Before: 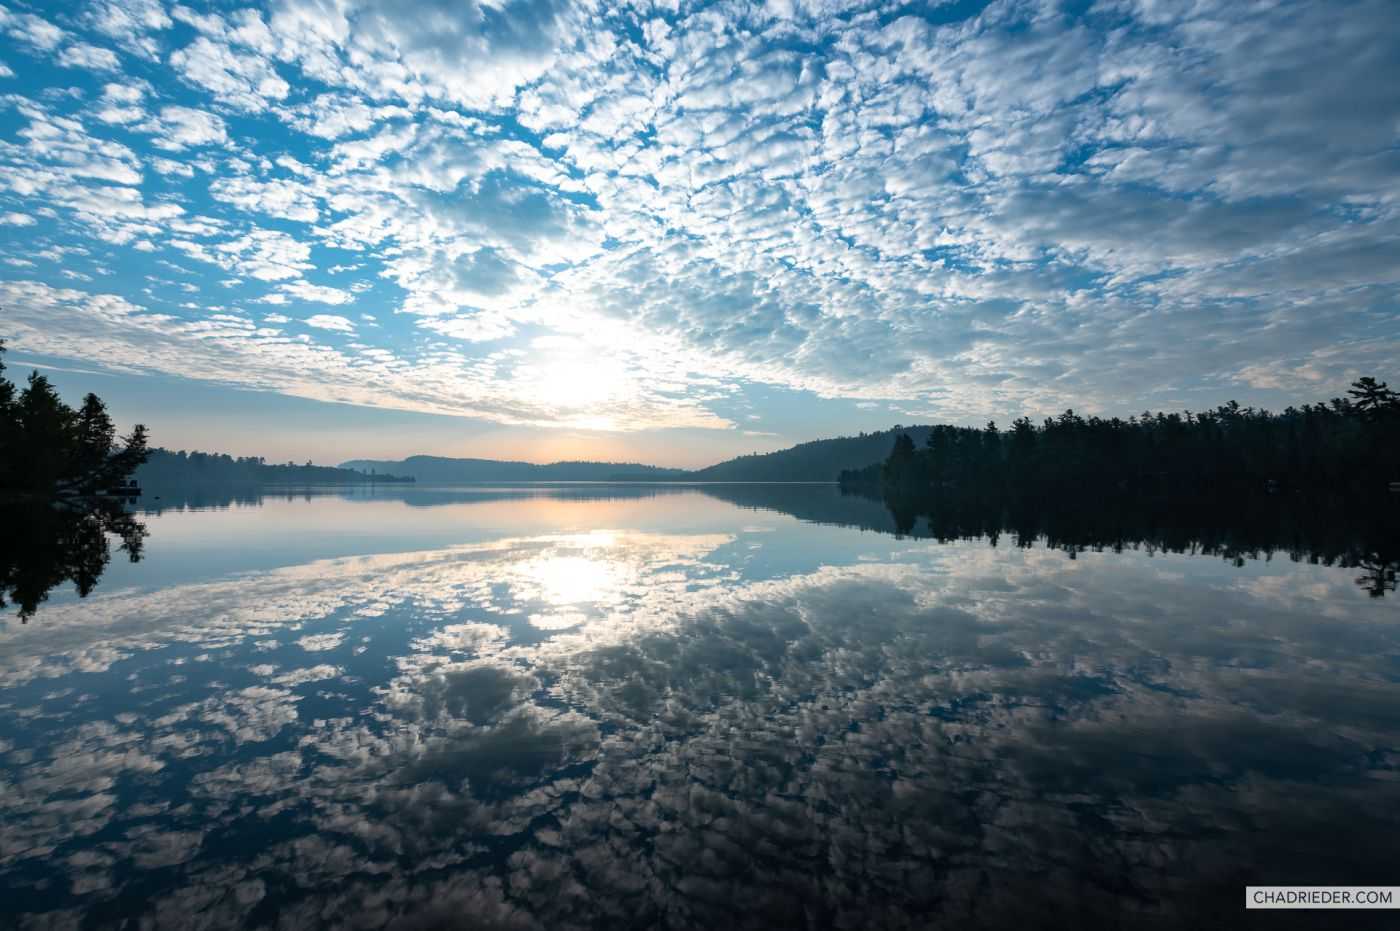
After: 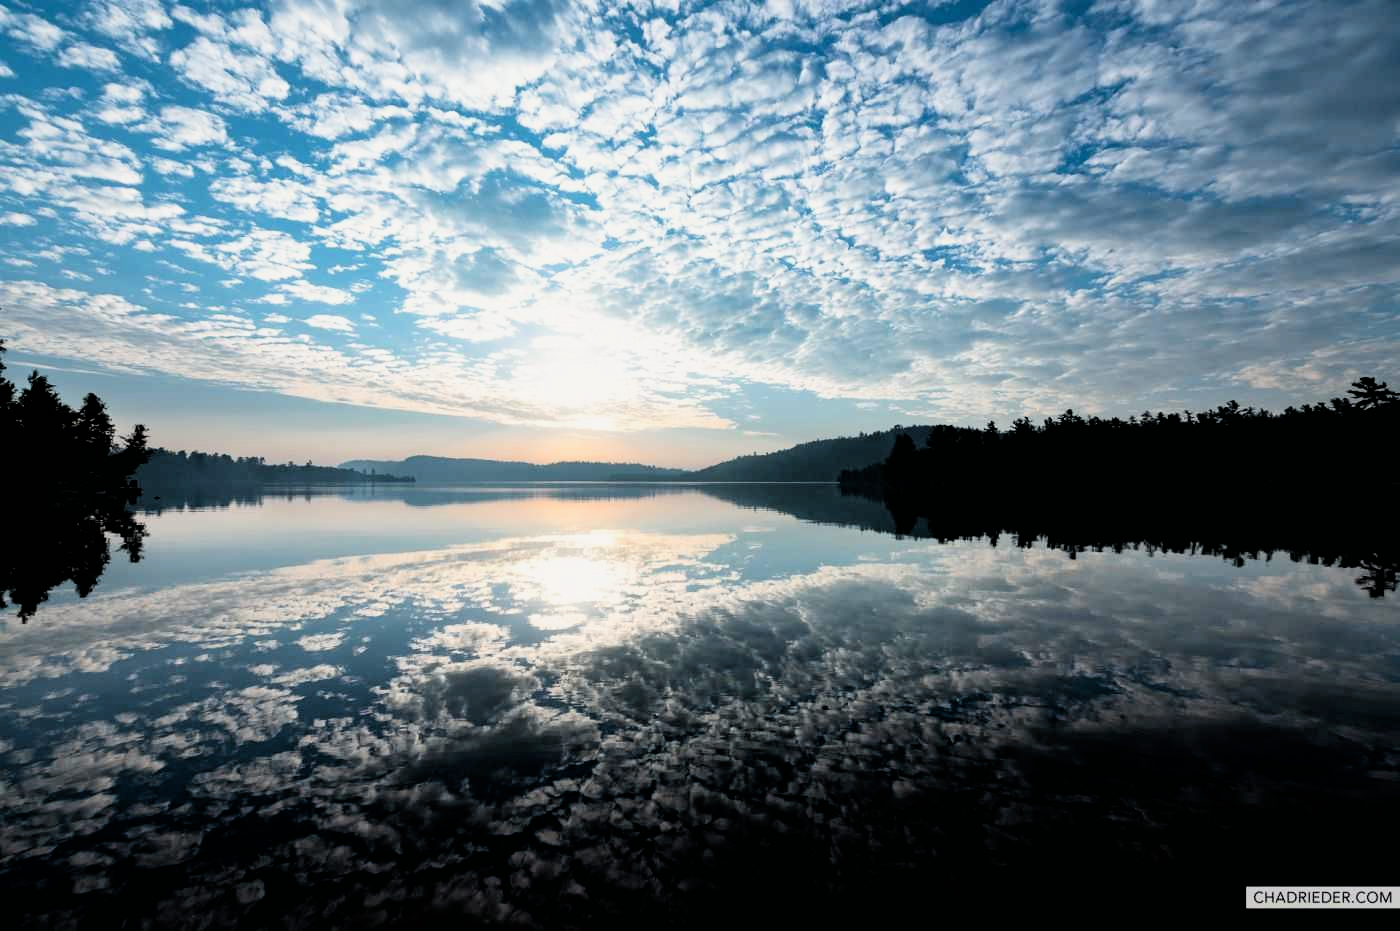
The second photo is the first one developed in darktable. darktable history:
white balance: red 1.009, blue 0.985
filmic rgb: black relative exposure -4 EV, white relative exposure 3 EV, hardness 3.02, contrast 1.4
